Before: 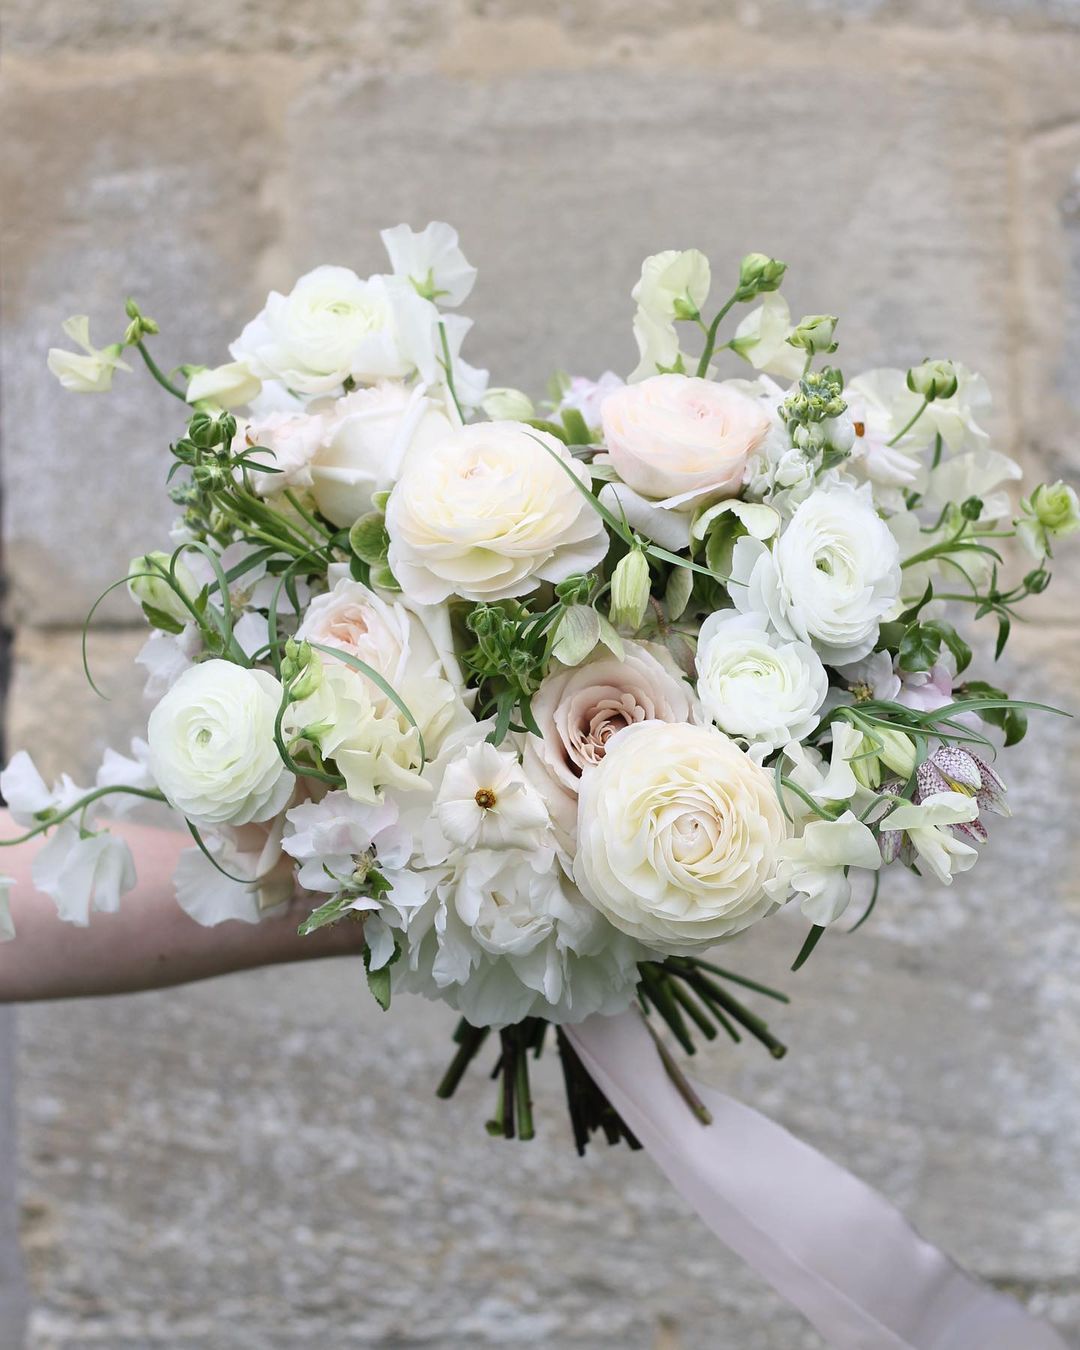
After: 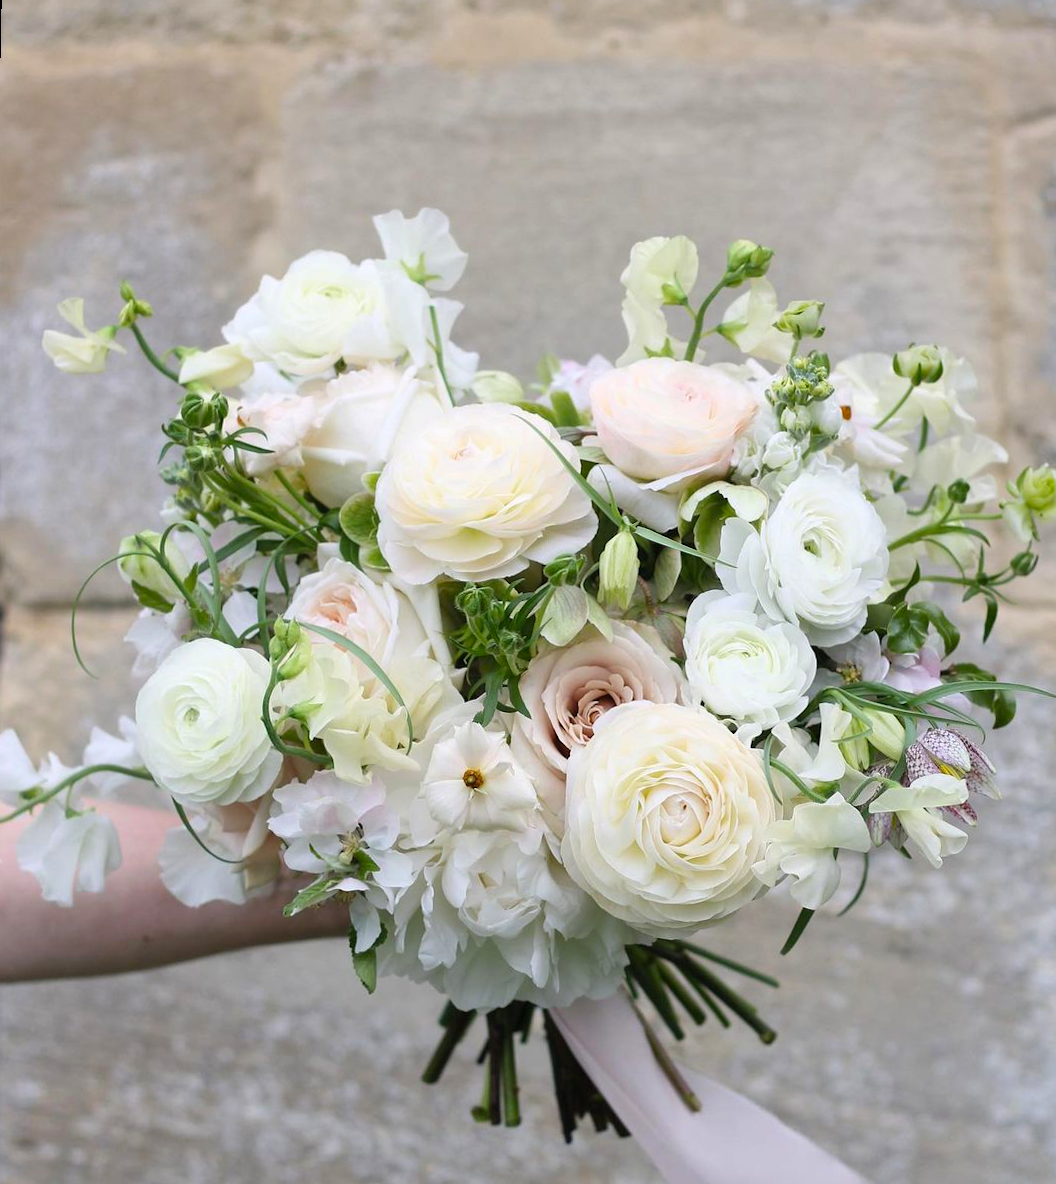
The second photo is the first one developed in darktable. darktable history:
color balance rgb: perceptual saturation grading › global saturation 20%, global vibrance 10%
crop and rotate: top 0%, bottom 11.49%
rotate and perspective: rotation 0.226°, lens shift (vertical) -0.042, crop left 0.023, crop right 0.982, crop top 0.006, crop bottom 0.994
